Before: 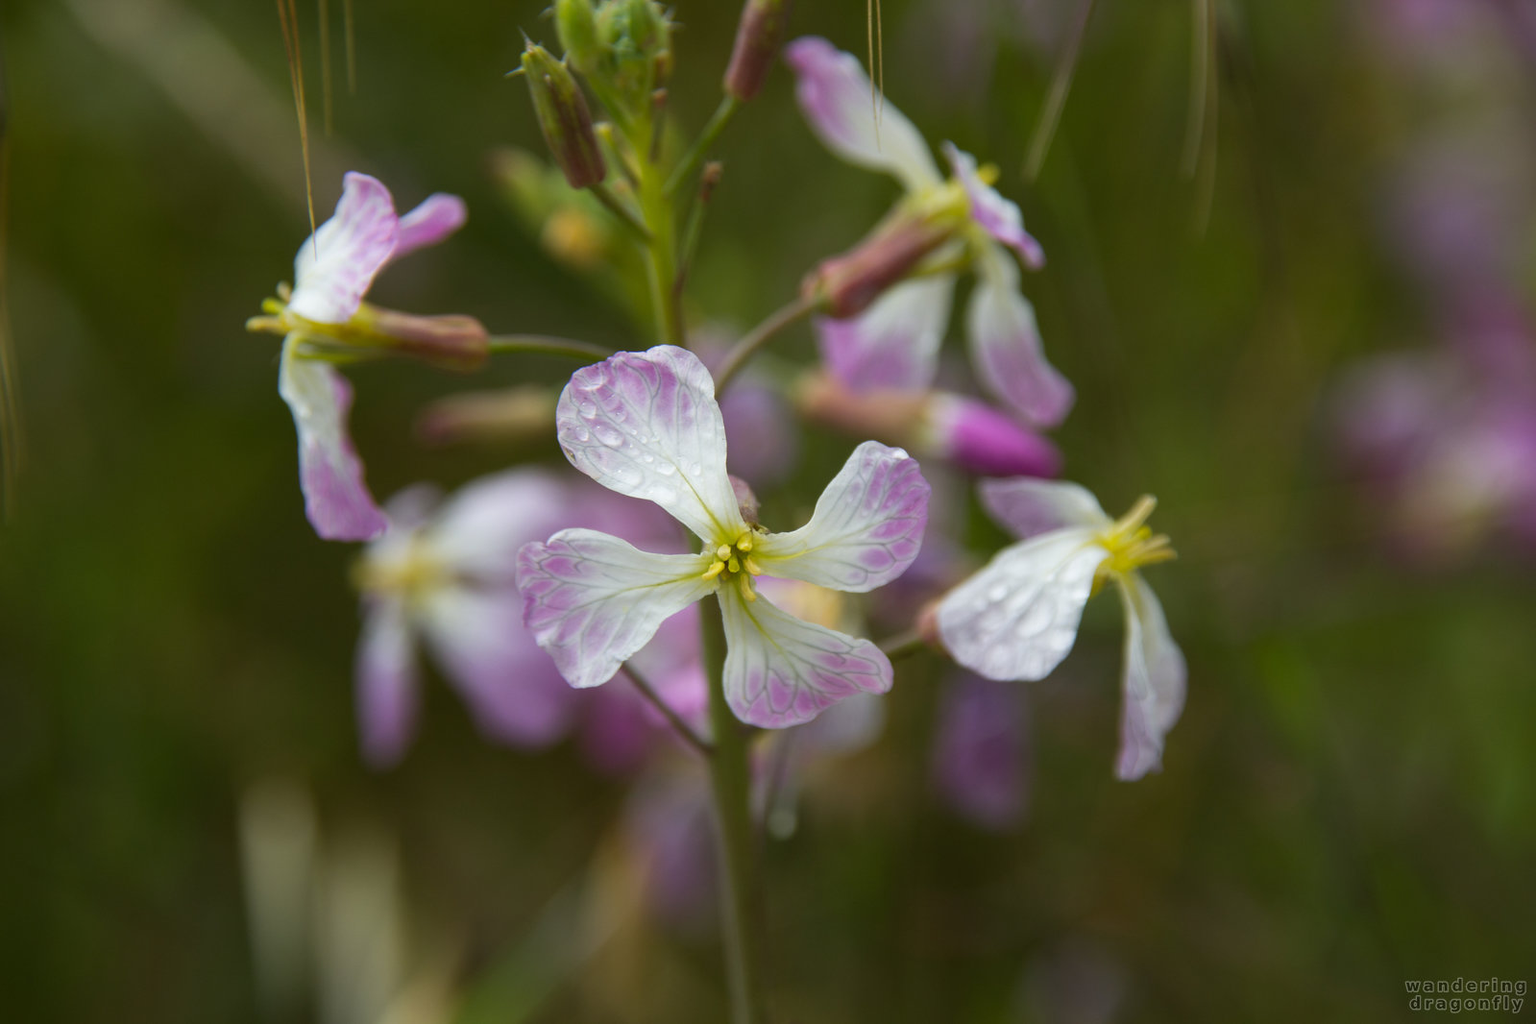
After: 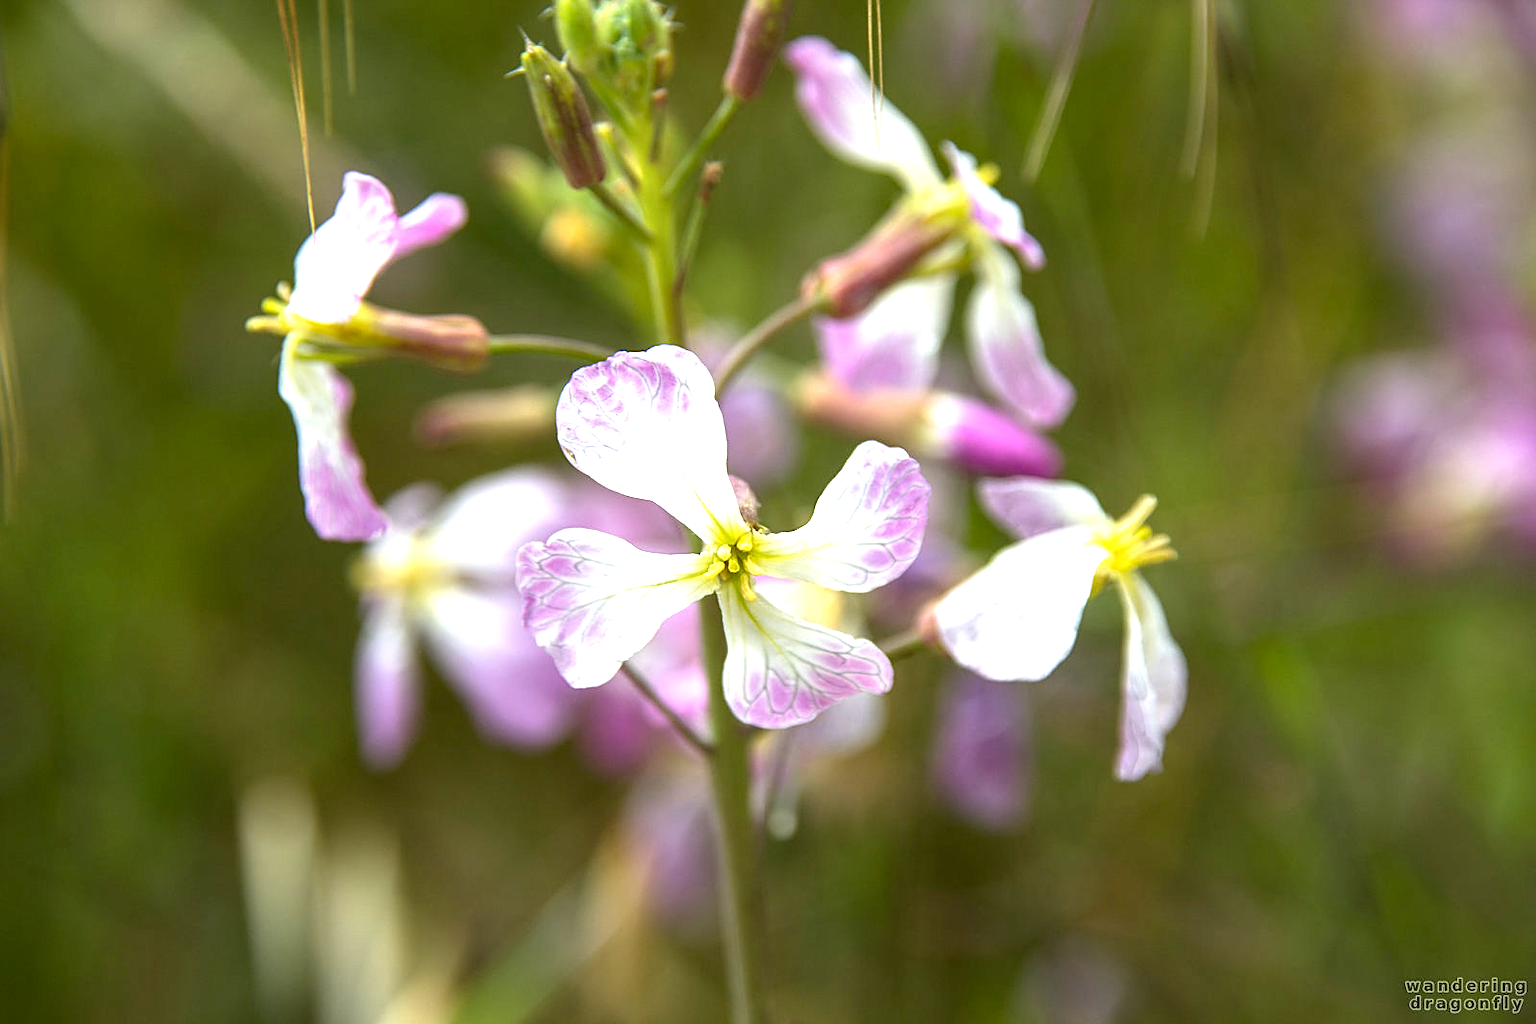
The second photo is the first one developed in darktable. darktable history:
local contrast: on, module defaults
sharpen: on, module defaults
exposure: black level correction 0.001, exposure 1.3 EV, compensate highlight preservation false
